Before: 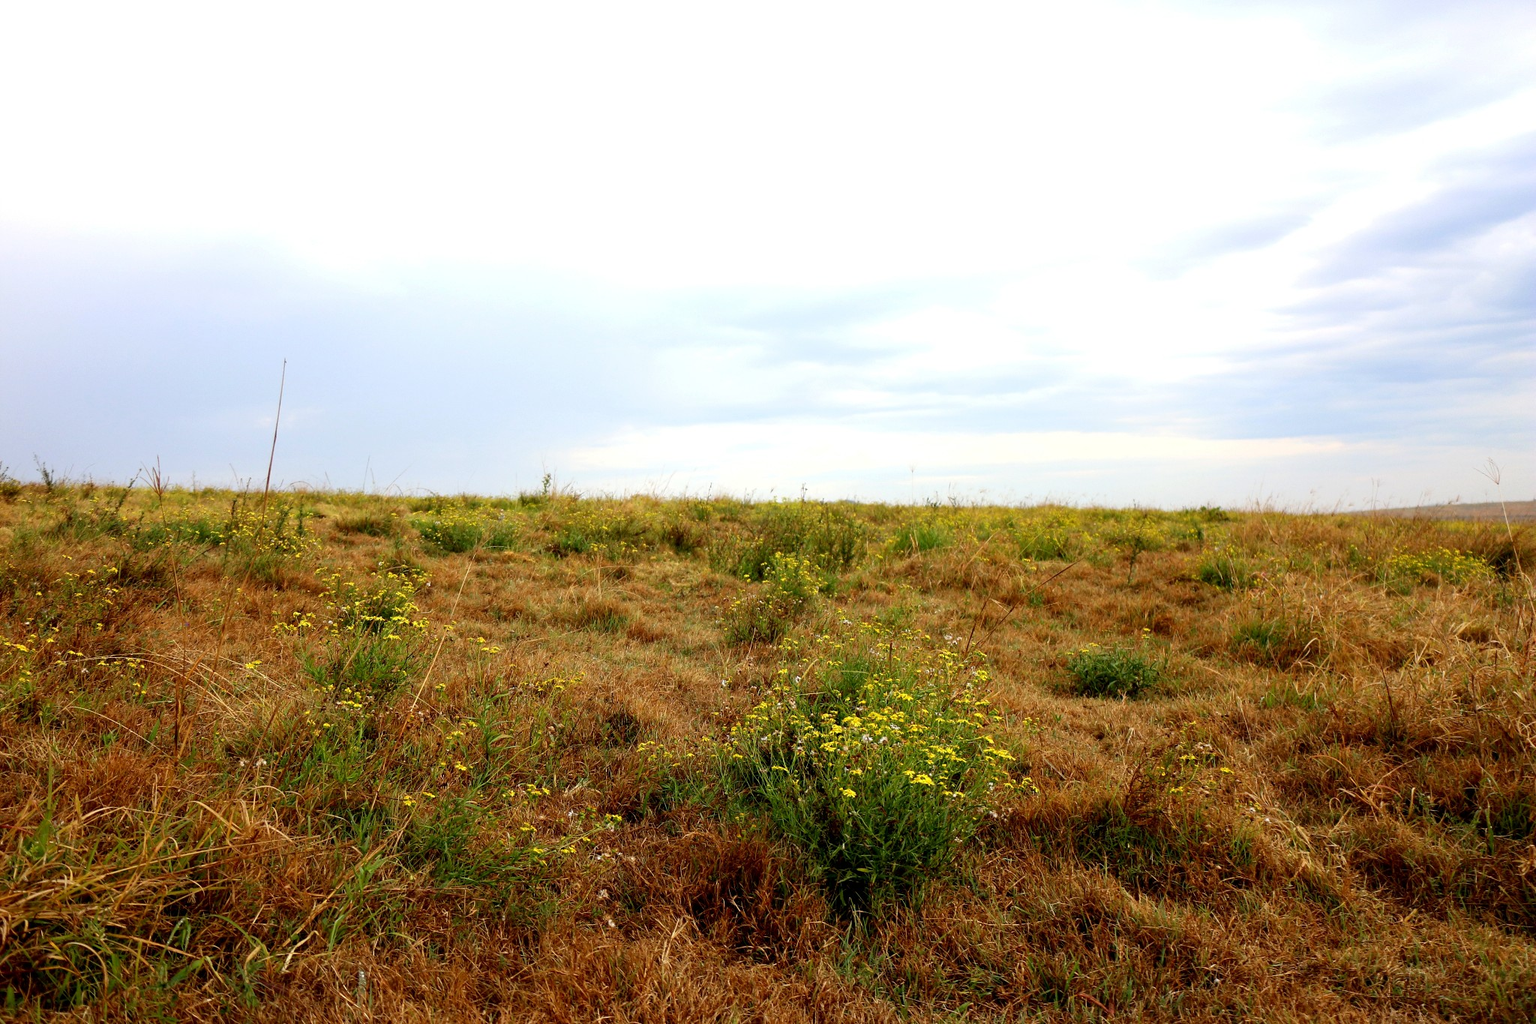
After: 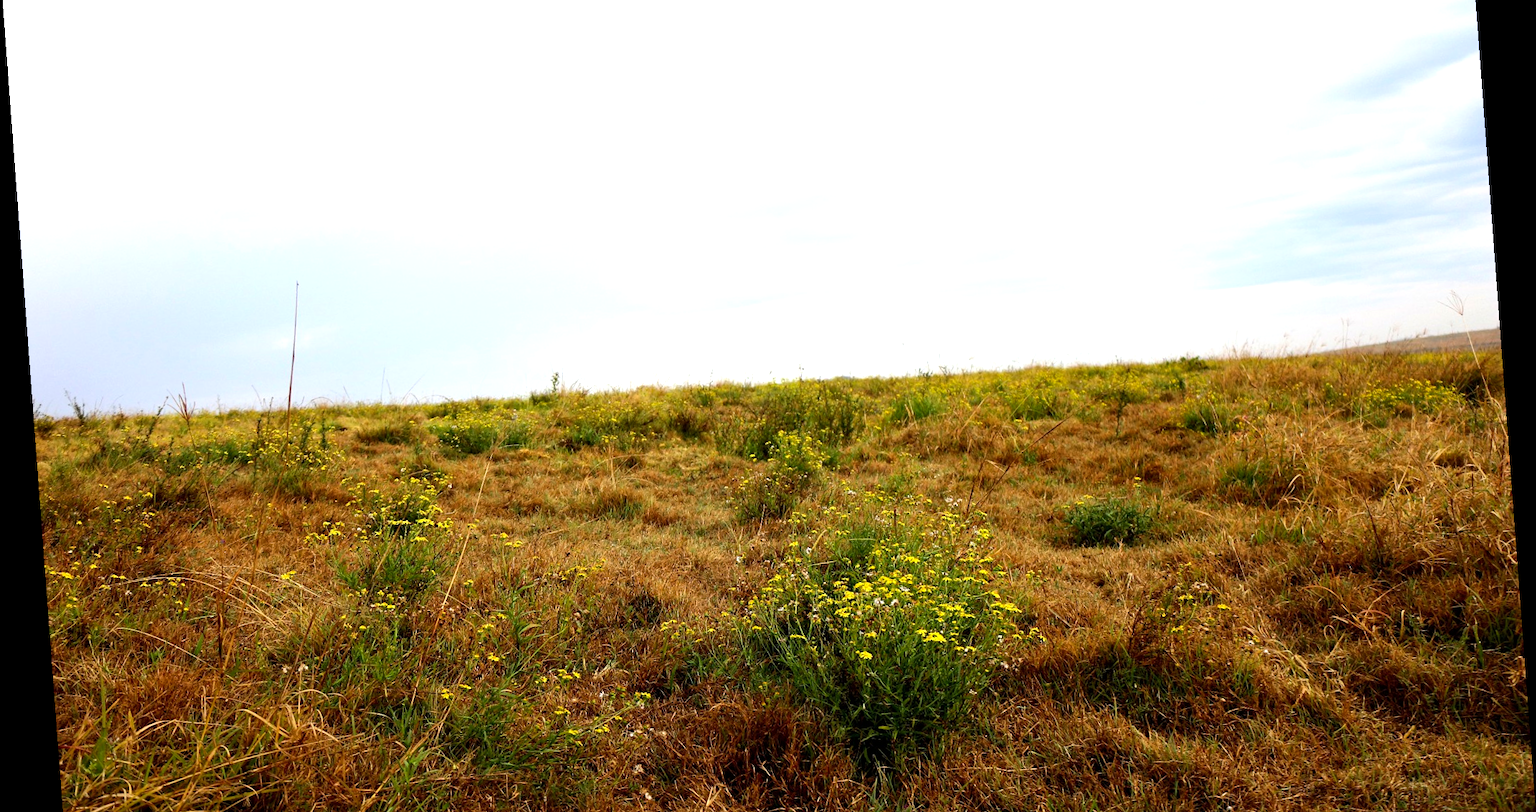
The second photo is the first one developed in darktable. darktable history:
rotate and perspective: rotation -4.25°, automatic cropping off
color balance rgb: perceptual saturation grading › global saturation 30%, global vibrance 20%
color balance: input saturation 80.07%
tone equalizer: -8 EV -0.417 EV, -7 EV -0.389 EV, -6 EV -0.333 EV, -5 EV -0.222 EV, -3 EV 0.222 EV, -2 EV 0.333 EV, -1 EV 0.389 EV, +0 EV 0.417 EV, edges refinement/feathering 500, mask exposure compensation -1.57 EV, preserve details no
crop: top 13.819%, bottom 11.169%
